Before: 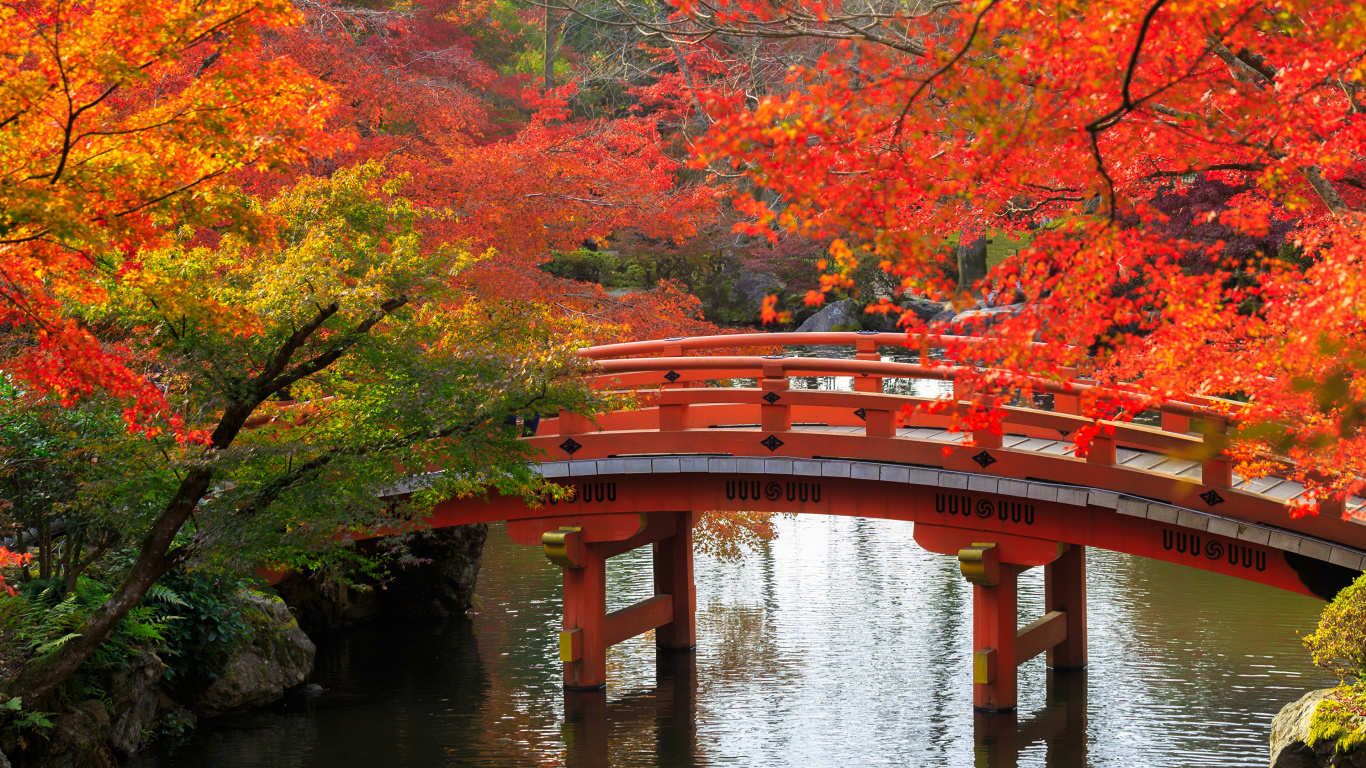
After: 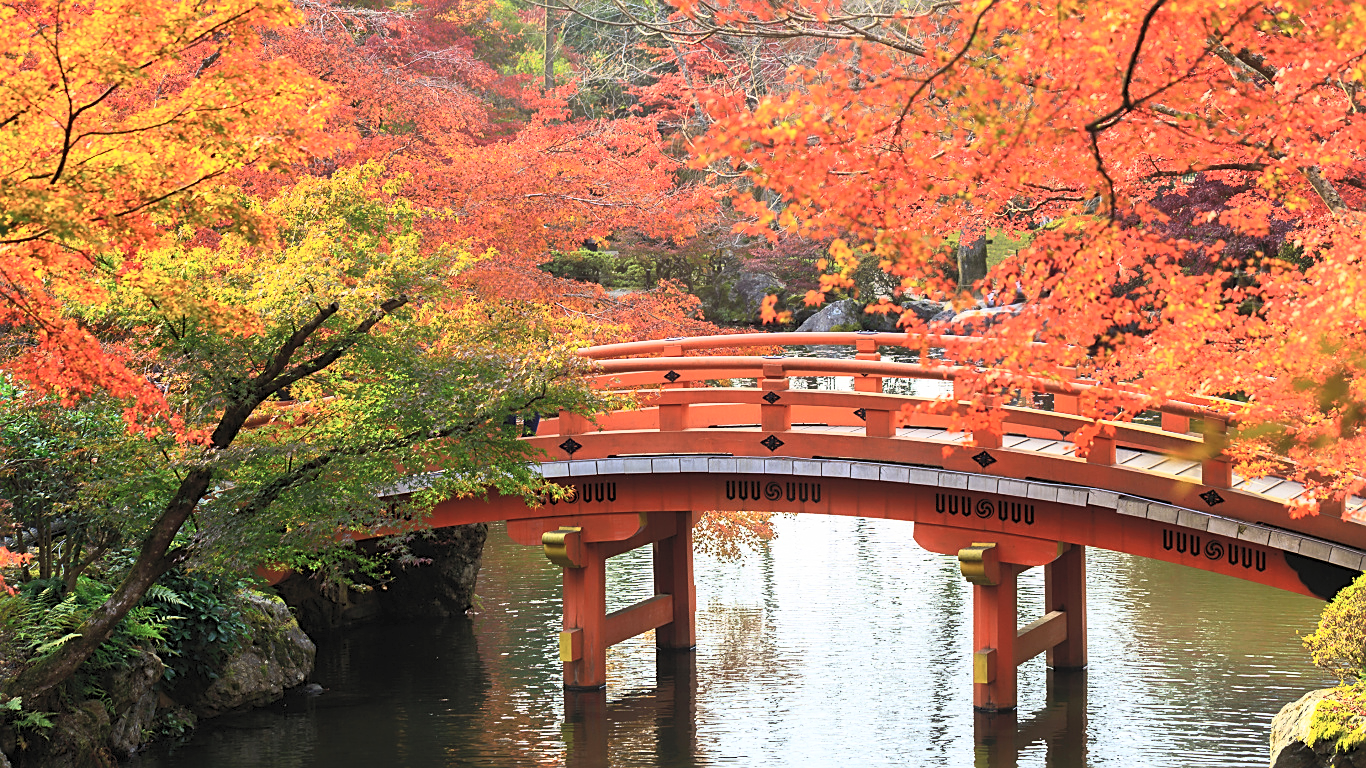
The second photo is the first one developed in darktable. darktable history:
sharpen: amount 0.497
contrast brightness saturation: contrast 0.376, brightness 0.518
